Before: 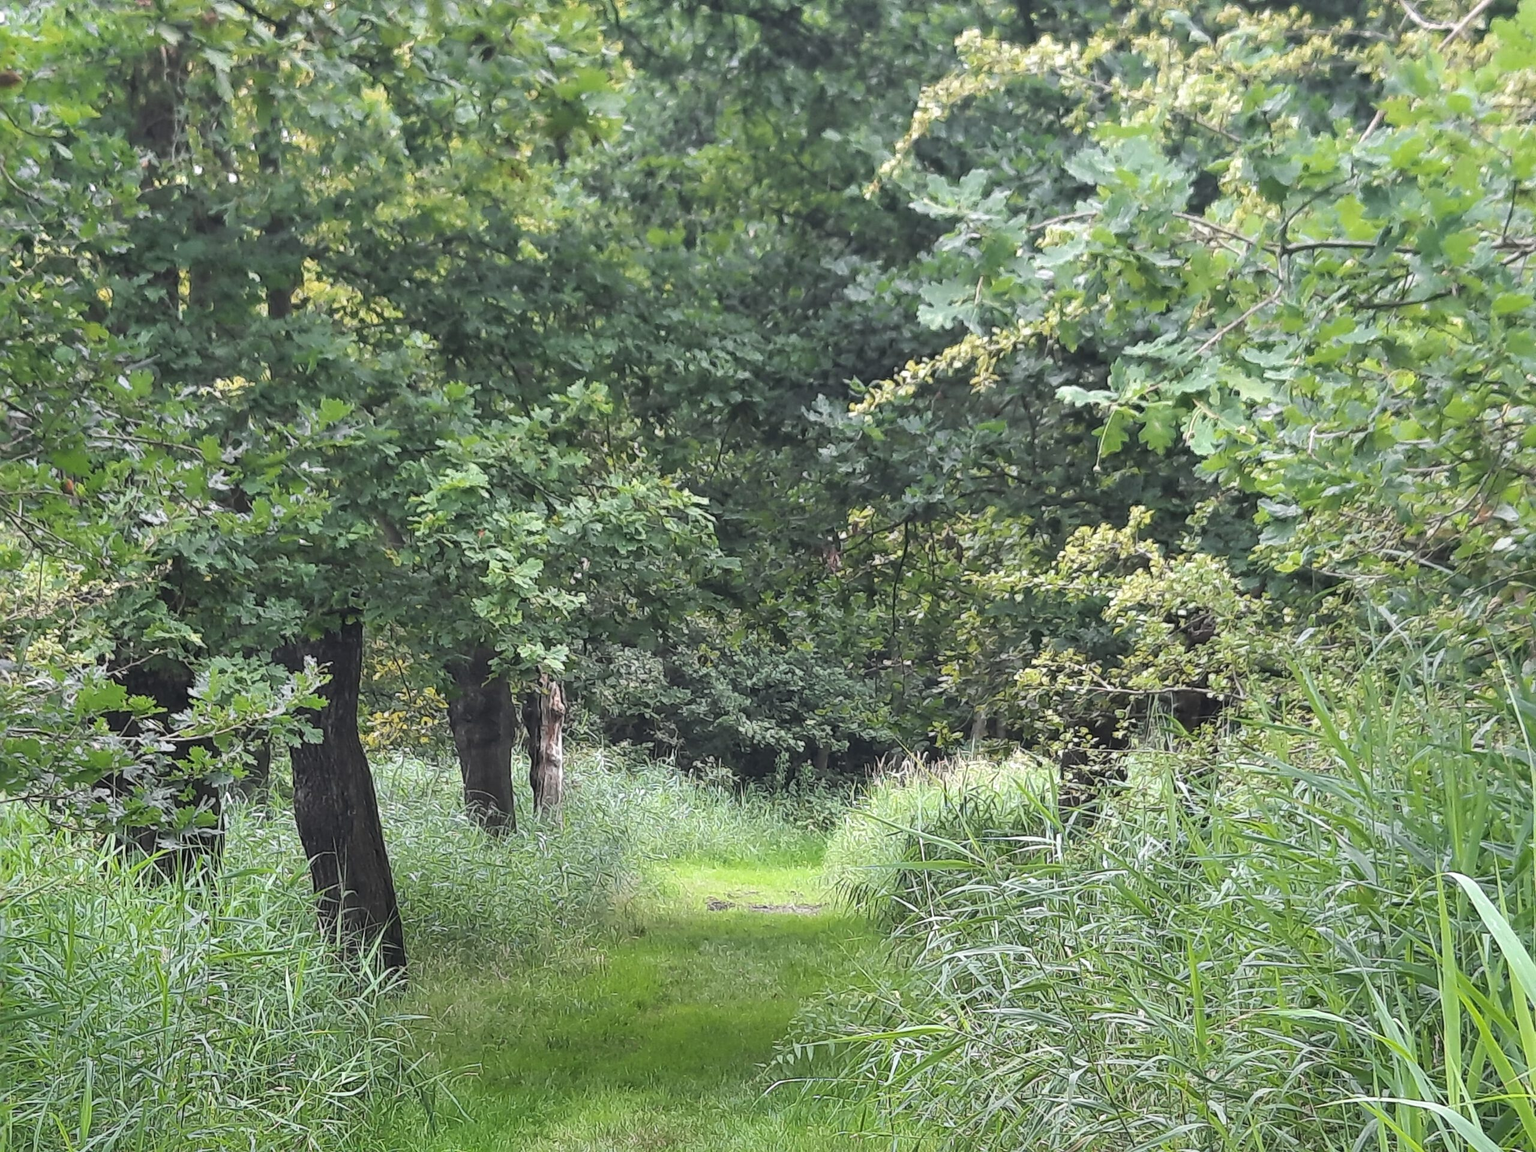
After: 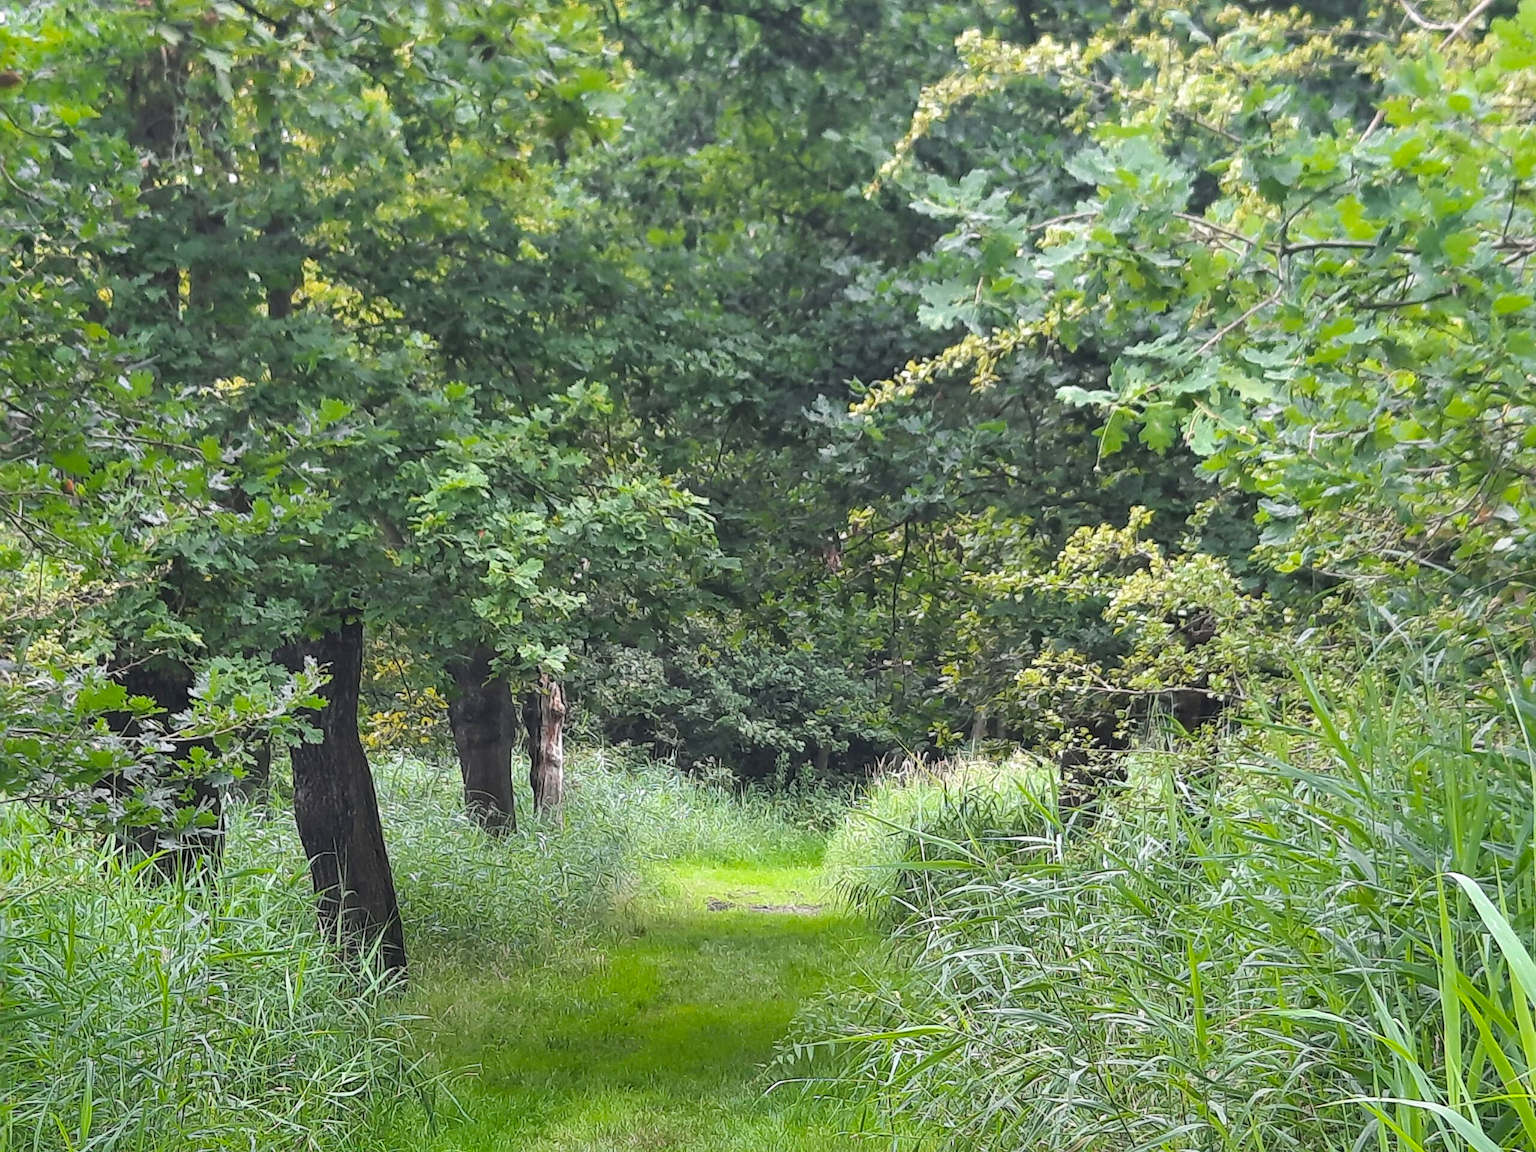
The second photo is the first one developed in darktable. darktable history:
color balance rgb: power › hue 315.84°, perceptual saturation grading › global saturation 29.779%
